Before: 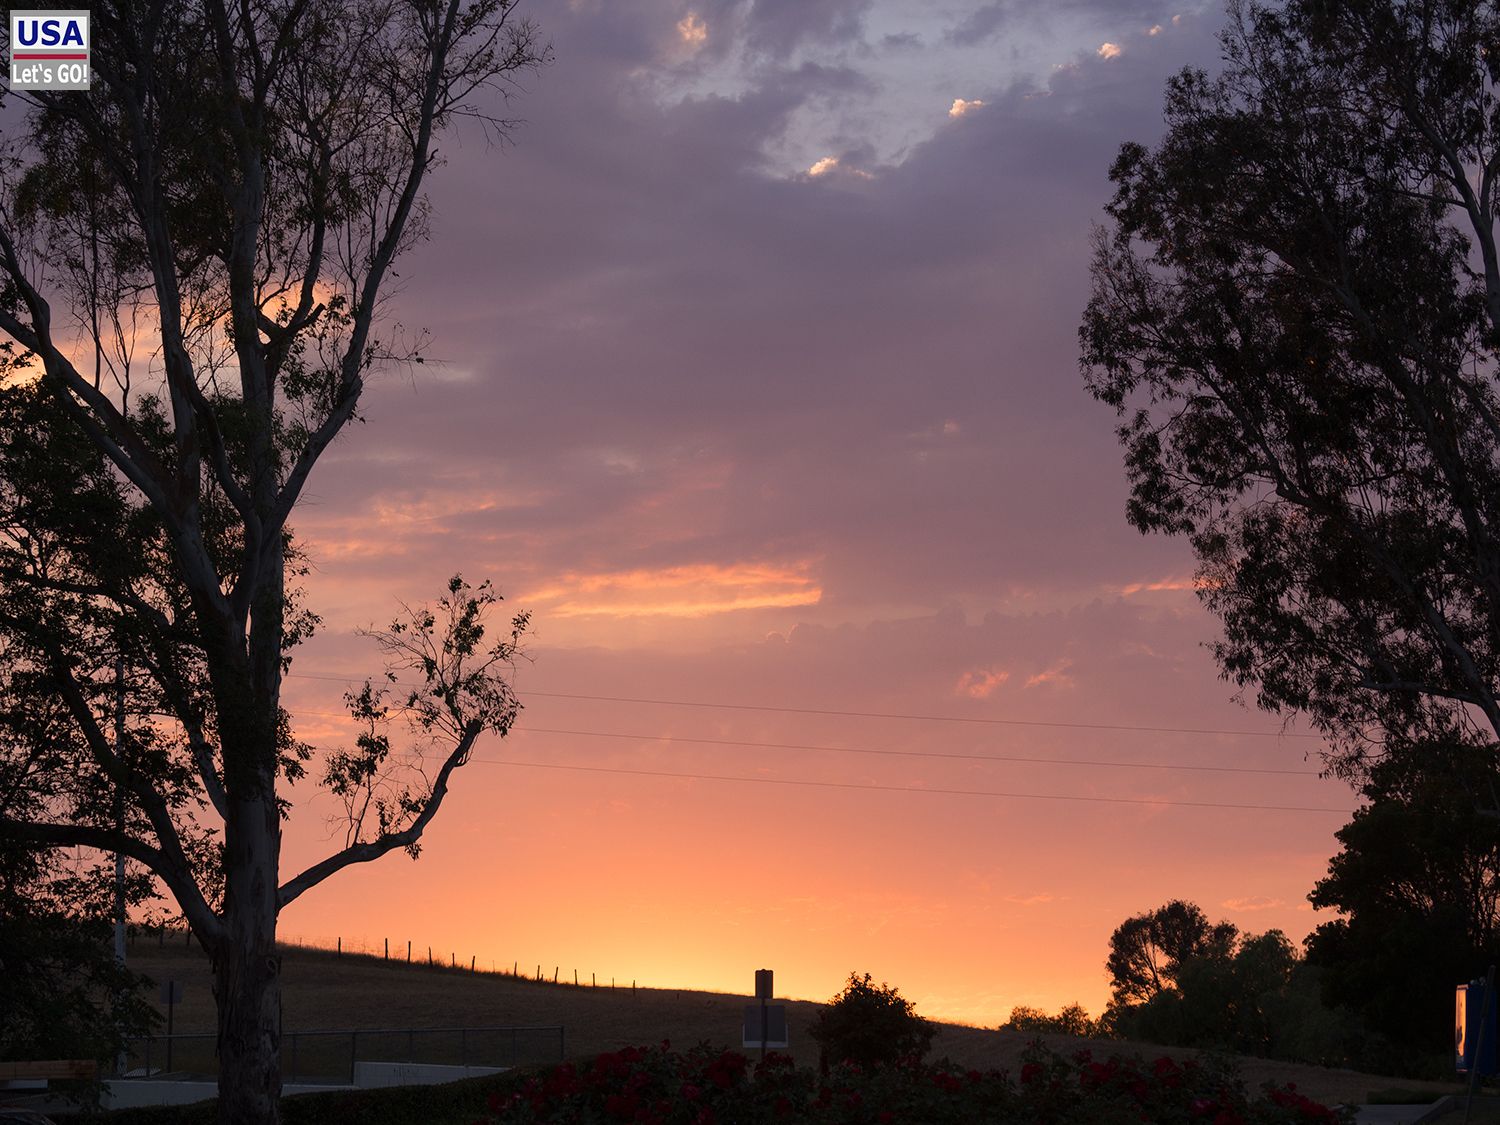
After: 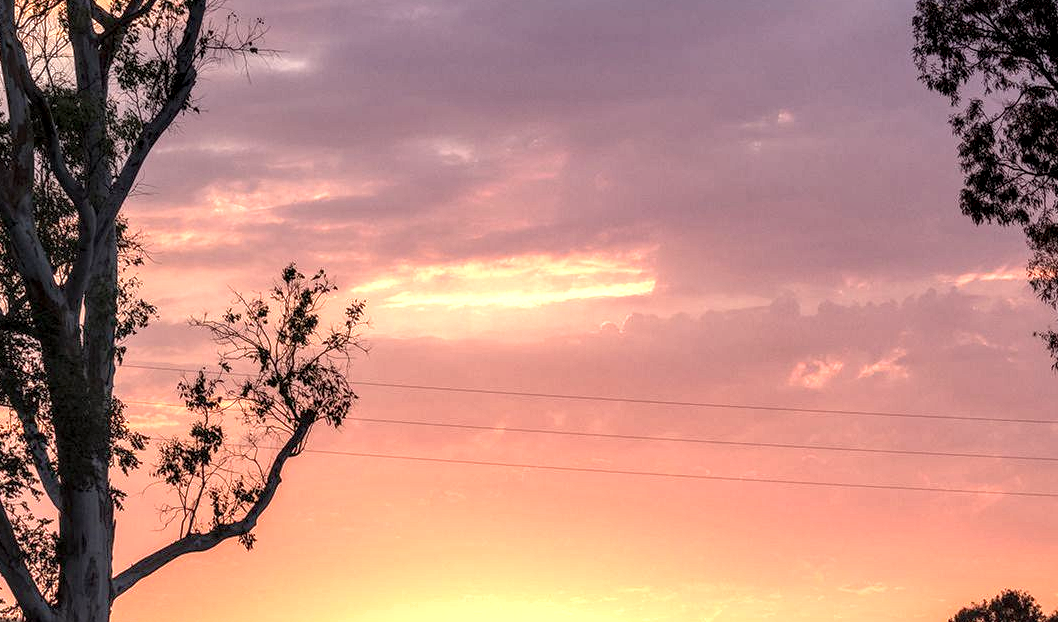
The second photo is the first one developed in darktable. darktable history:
crop: left 11.123%, top 27.61%, right 18.3%, bottom 17.034%
local contrast: highlights 0%, shadows 0%, detail 182%
exposure: black level correction 0.001, exposure 0.955 EV, compensate exposure bias true, compensate highlight preservation false
shadows and highlights: shadows 25, highlights -25
